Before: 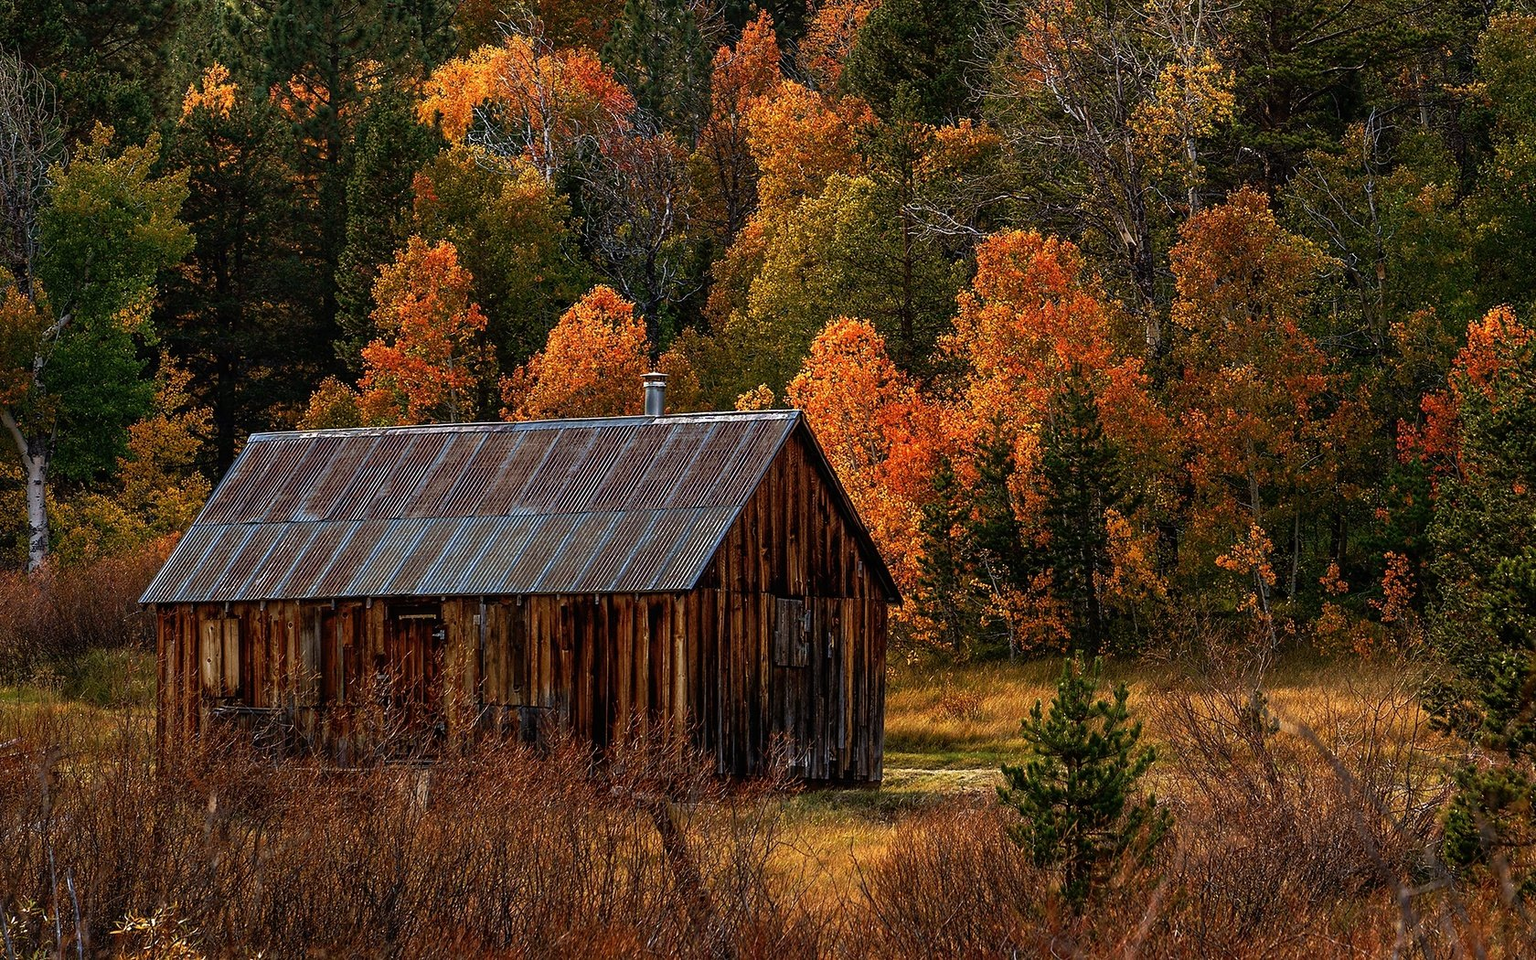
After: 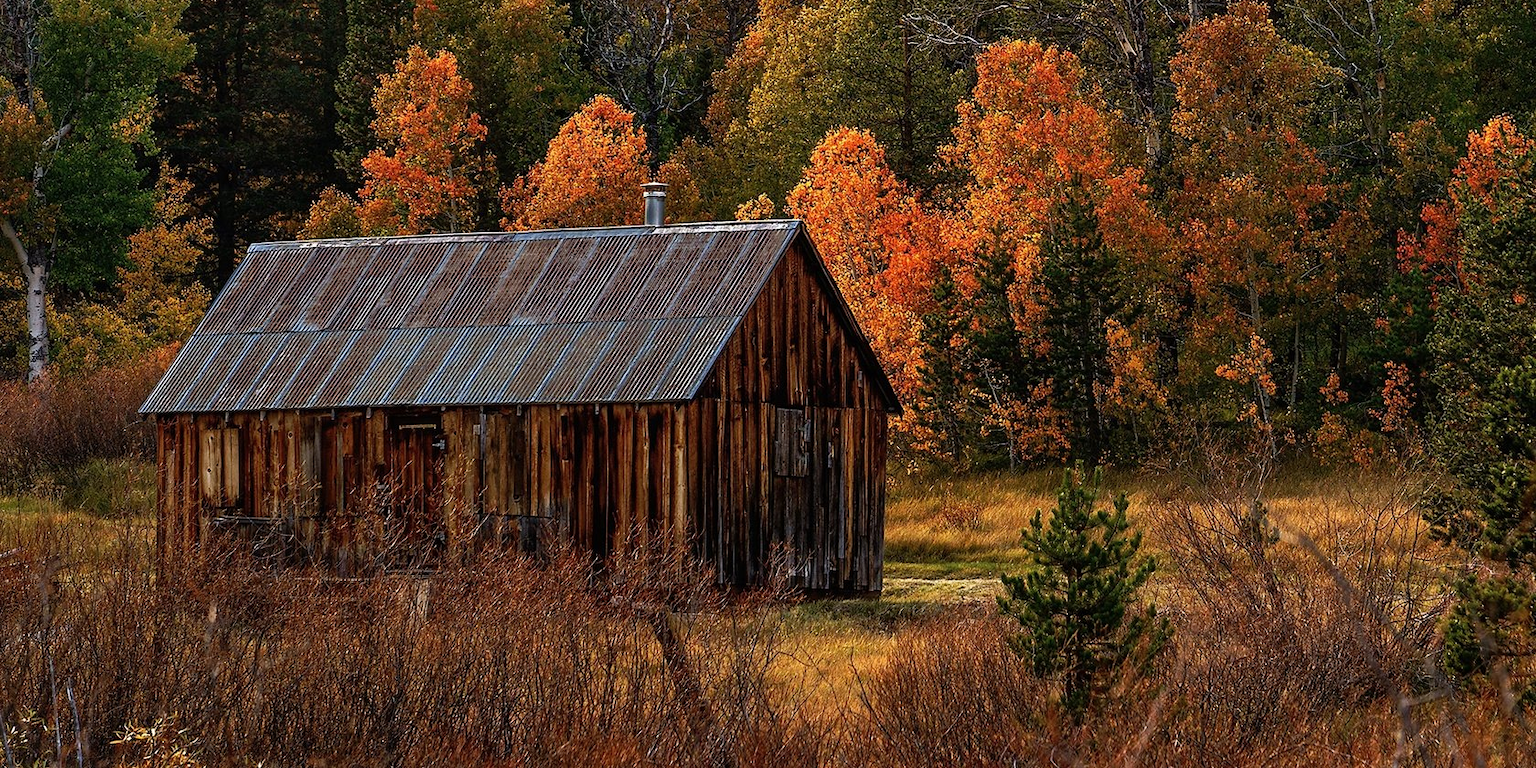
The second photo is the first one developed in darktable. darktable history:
shadows and highlights: shadows 20.55, highlights -20.99, soften with gaussian
crop and rotate: top 19.998%
